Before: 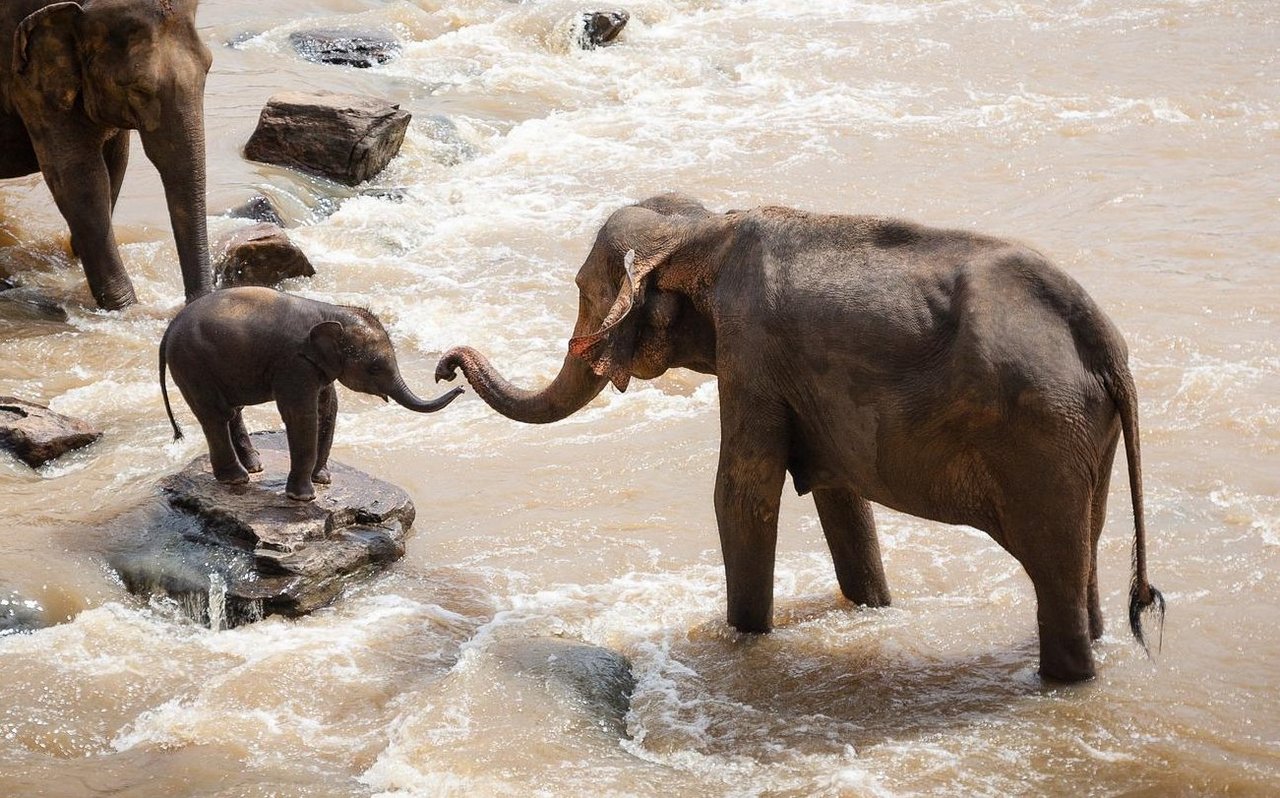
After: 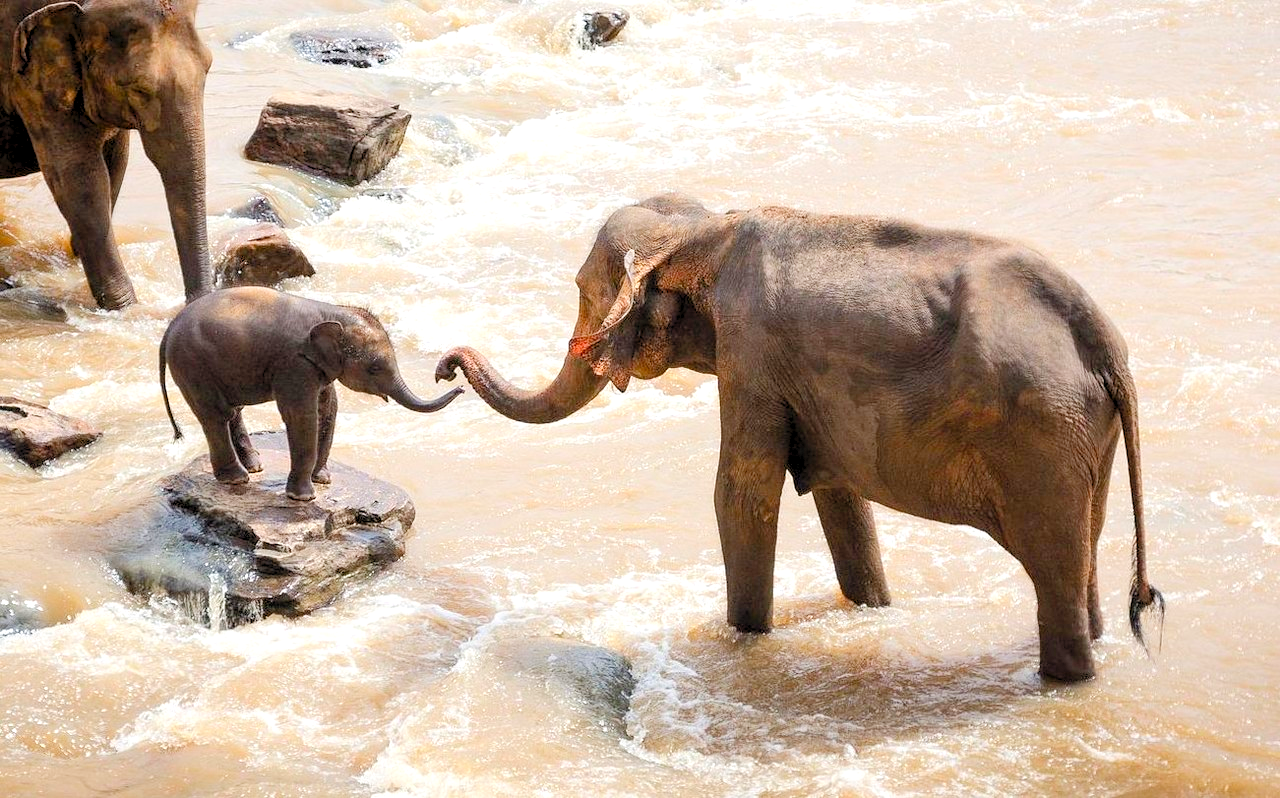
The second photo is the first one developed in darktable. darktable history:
tone equalizer: -7 EV 0.213 EV, -6 EV 0.089 EV, -5 EV 0.101 EV, -4 EV 0.079 EV, -2 EV -0.016 EV, -1 EV -0.034 EV, +0 EV -0.074 EV
color balance rgb: perceptual saturation grading › global saturation 9.673%, perceptual brilliance grading › mid-tones 10.608%, perceptual brilliance grading › shadows 14.514%
levels: levels [0.044, 0.416, 0.908]
